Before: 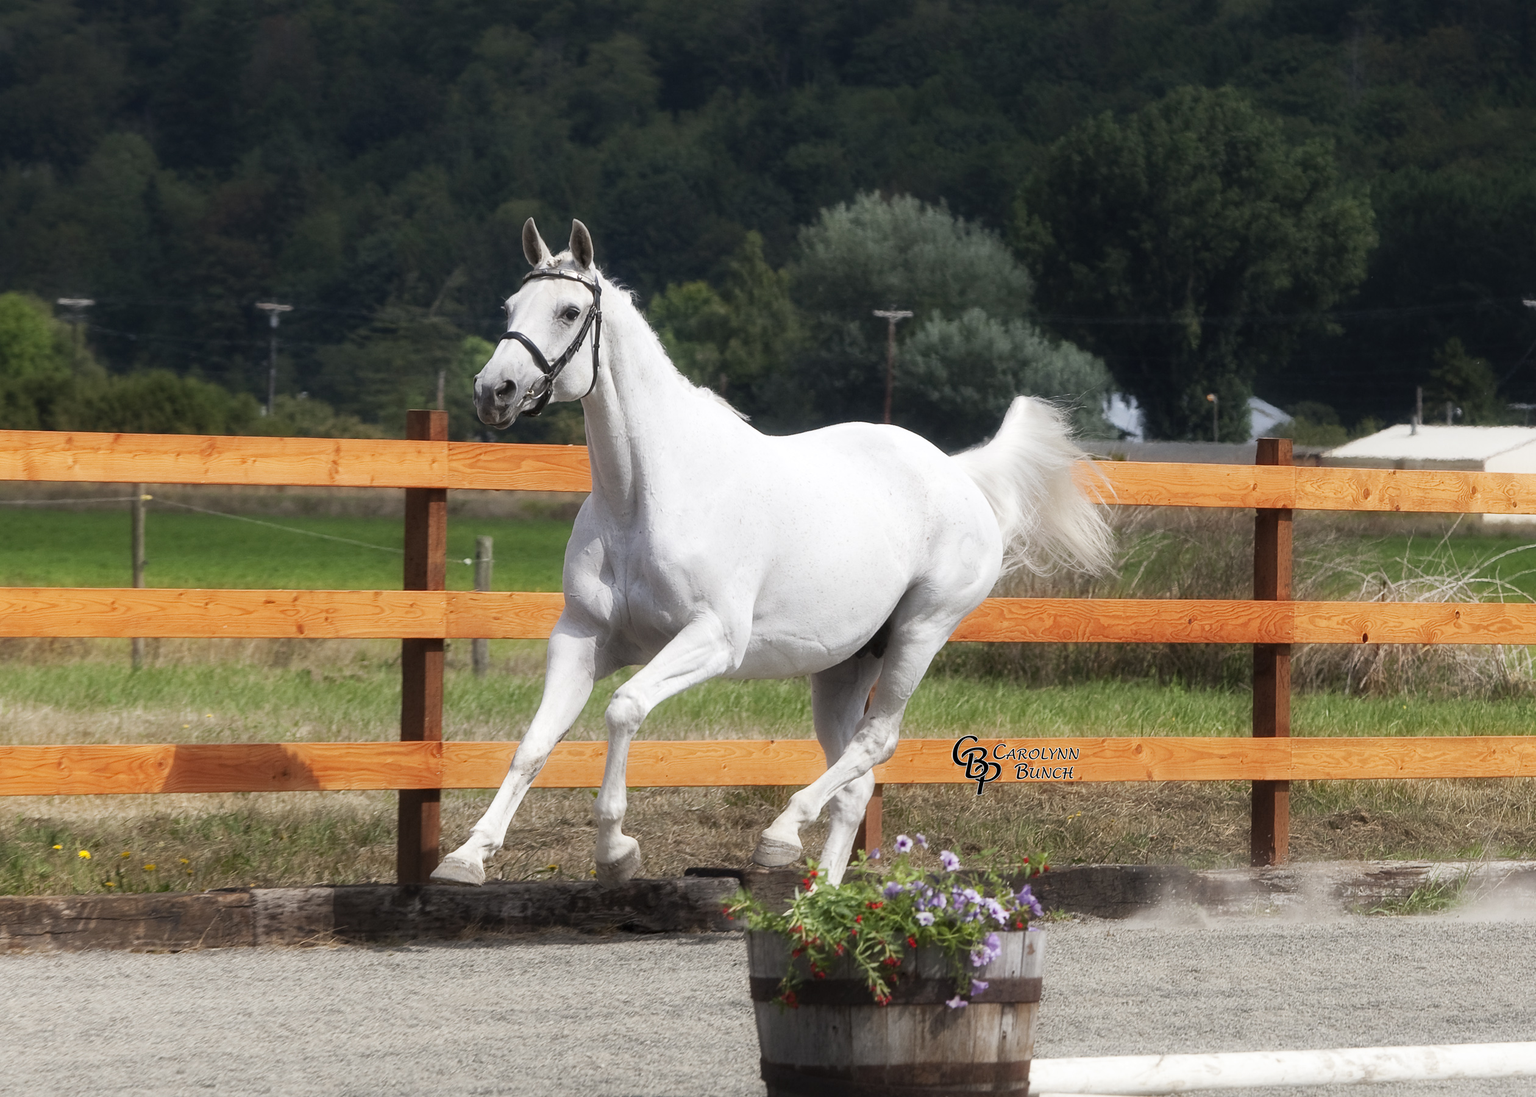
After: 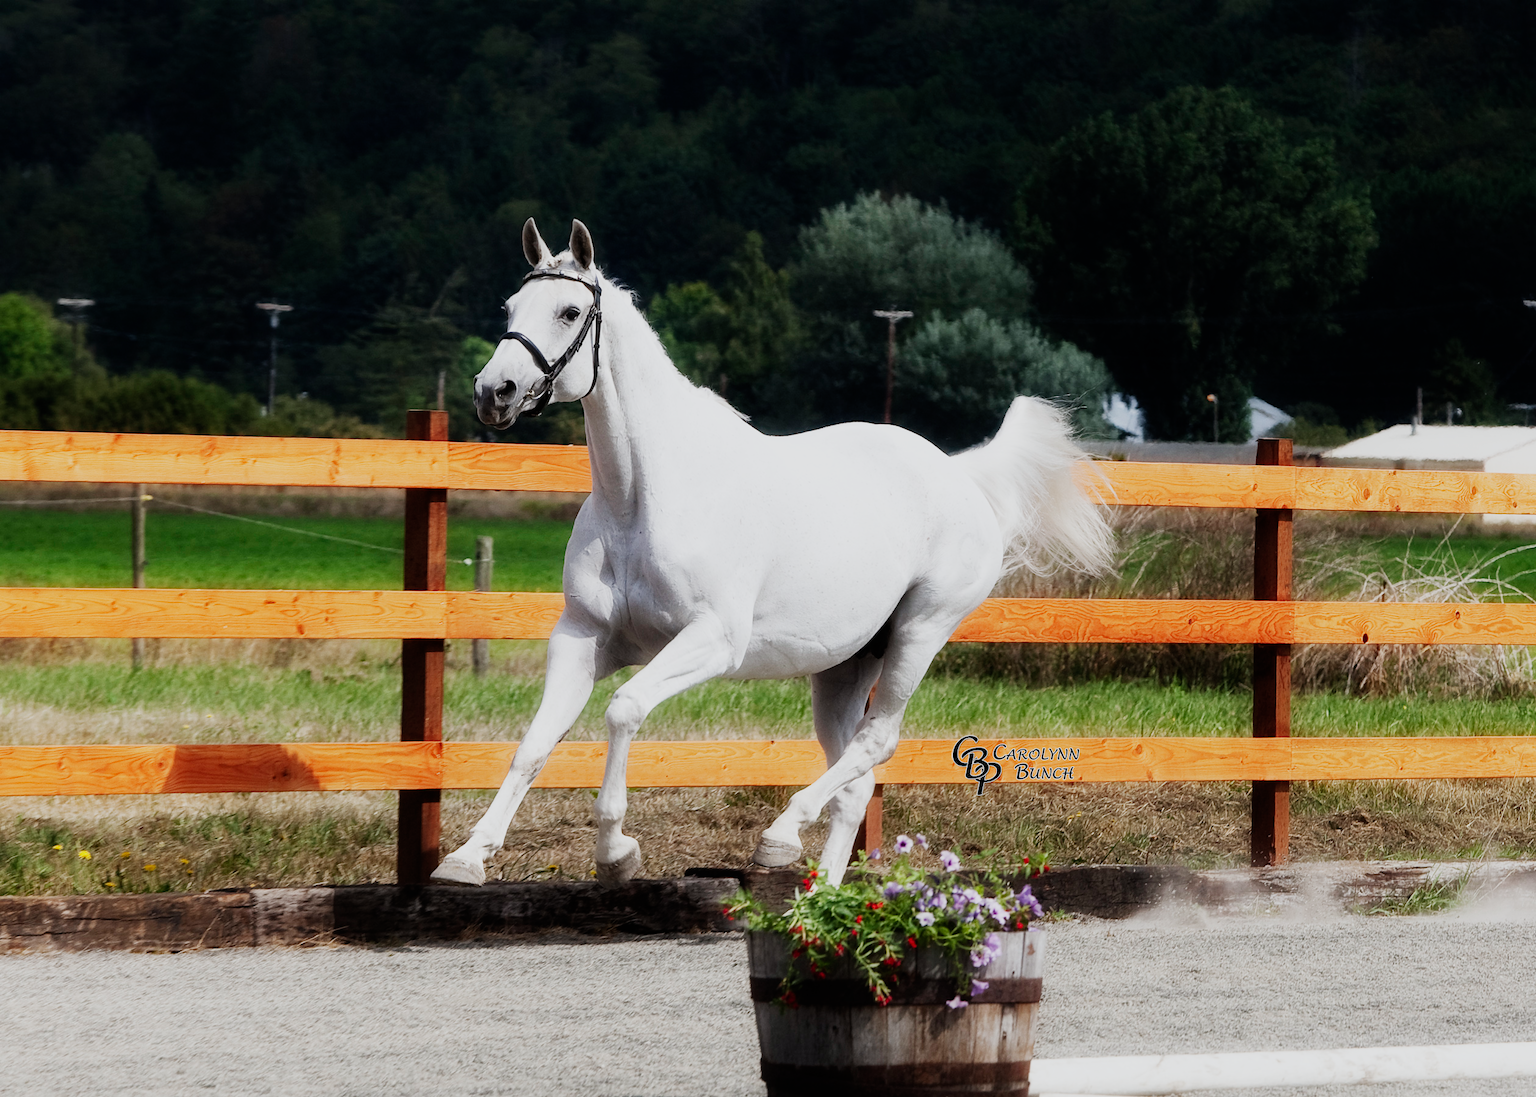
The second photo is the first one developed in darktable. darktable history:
white balance: red 0.988, blue 1.017
sigmoid: contrast 1.7, skew -0.2, preserve hue 0%, red attenuation 0.1, red rotation 0.035, green attenuation 0.1, green rotation -0.017, blue attenuation 0.15, blue rotation -0.052, base primaries Rec2020
